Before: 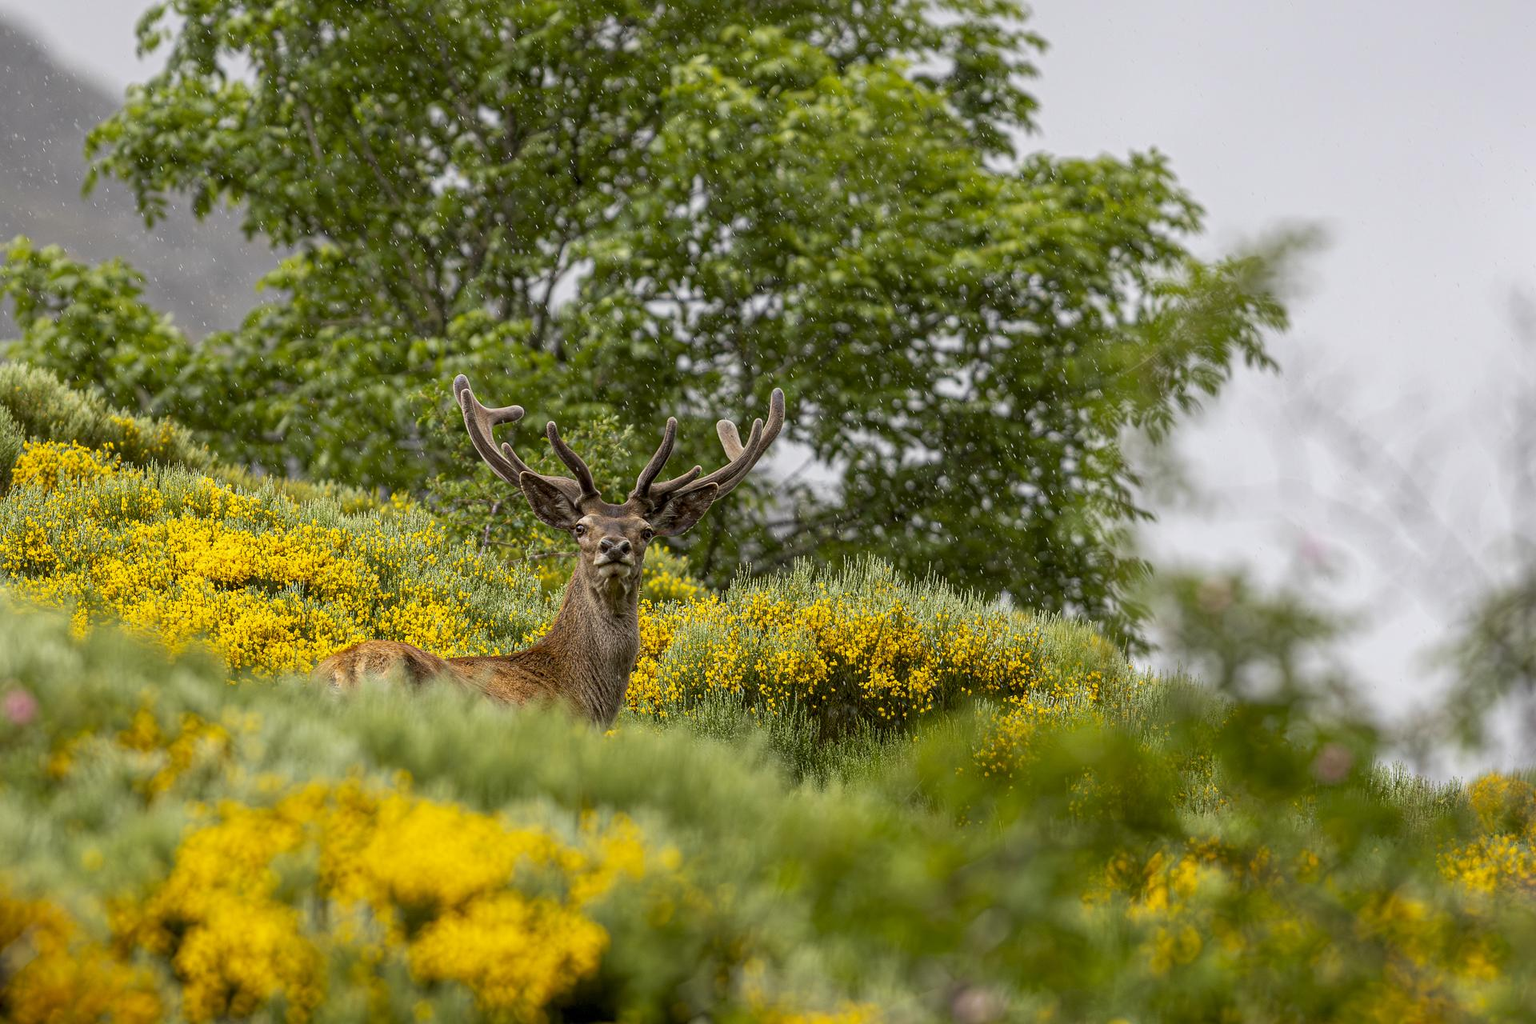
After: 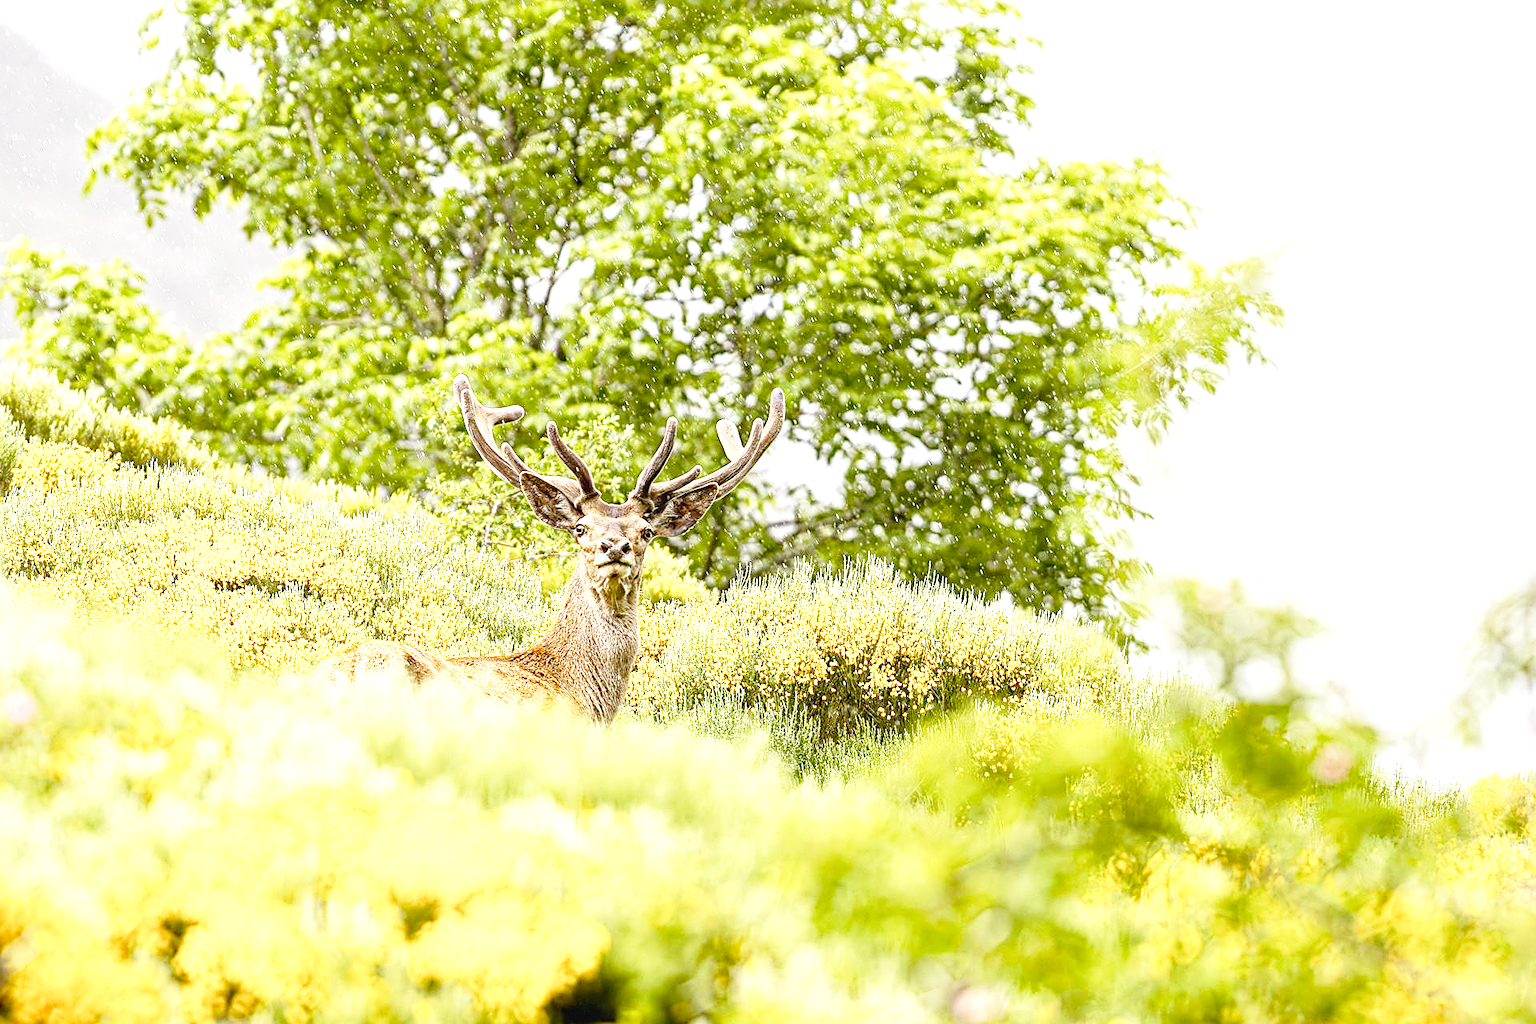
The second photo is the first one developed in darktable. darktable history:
sharpen: on, module defaults
contrast equalizer: y [[0.46, 0.454, 0.451, 0.451, 0.455, 0.46], [0.5 ×6], [0.5 ×6], [0 ×6], [0 ×6]]
base curve: curves: ch0 [(0, 0) (0.028, 0.03) (0.121, 0.232) (0.46, 0.748) (0.859, 0.968) (1, 1)], preserve colors none
haze removal: compatibility mode true, adaptive false
color balance rgb: power › chroma 0.267%, power › hue 61.49°, perceptual saturation grading › global saturation -1.848%, perceptual saturation grading › highlights -7.606%, perceptual saturation grading › mid-tones 8.487%, perceptual saturation grading › shadows 4.418%, perceptual brilliance grading › highlights 13.906%, perceptual brilliance grading › shadows -19.037%, global vibrance 6.823%, saturation formula JzAzBz (2021)
exposure: black level correction 0.001, exposure 1.644 EV
